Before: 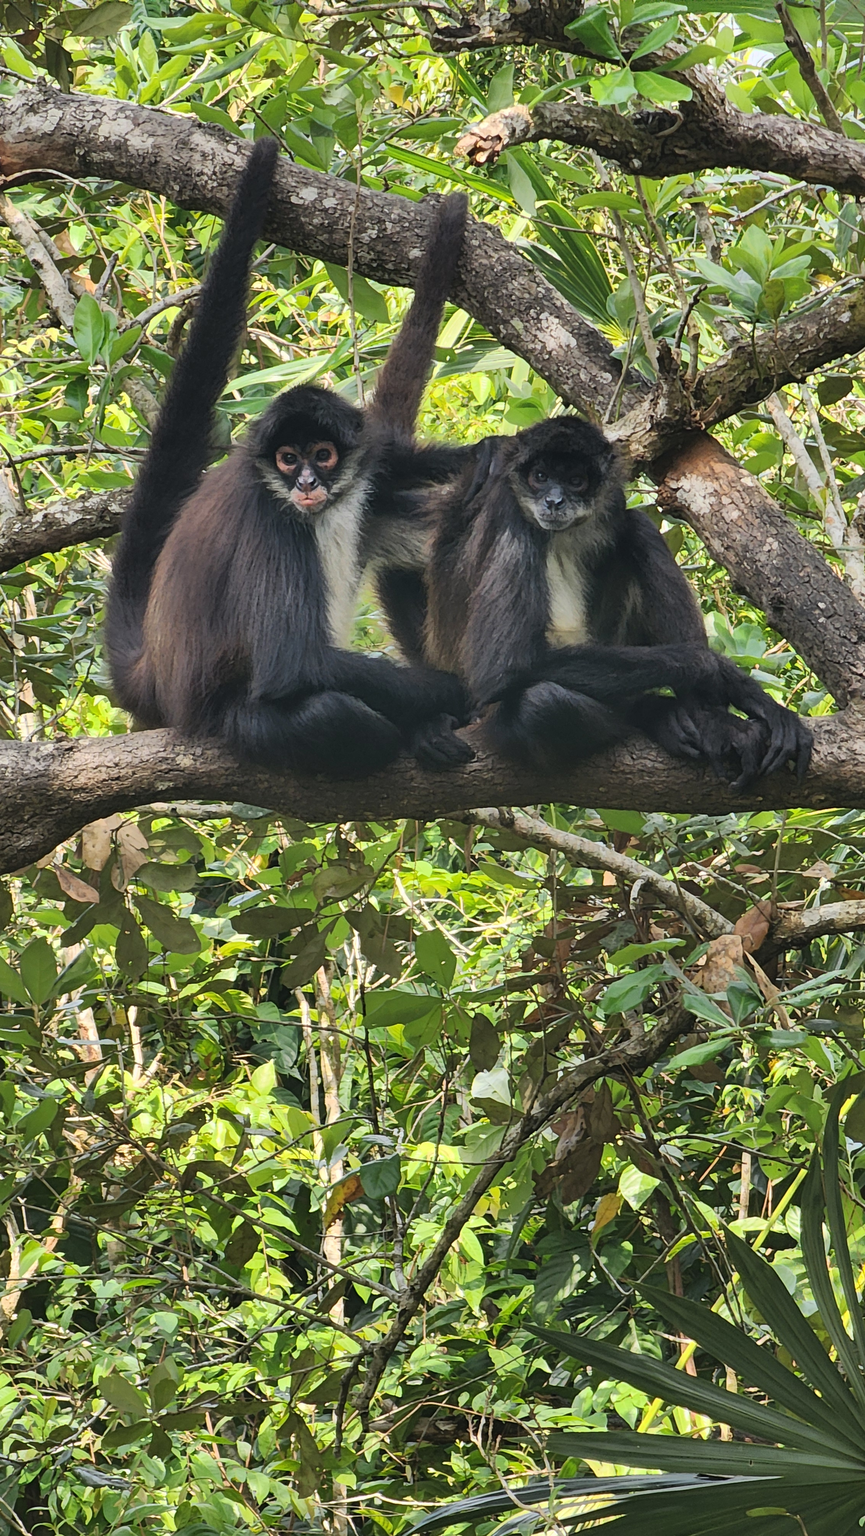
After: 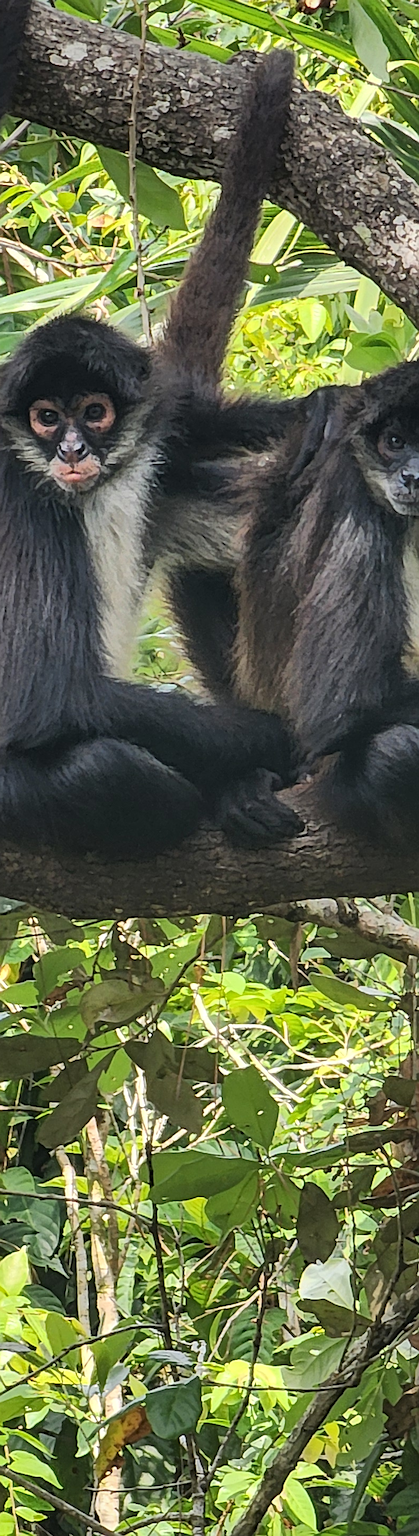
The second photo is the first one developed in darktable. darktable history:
crop and rotate: left 29.476%, top 10.214%, right 35.32%, bottom 17.333%
sharpen: on, module defaults
local contrast: on, module defaults
